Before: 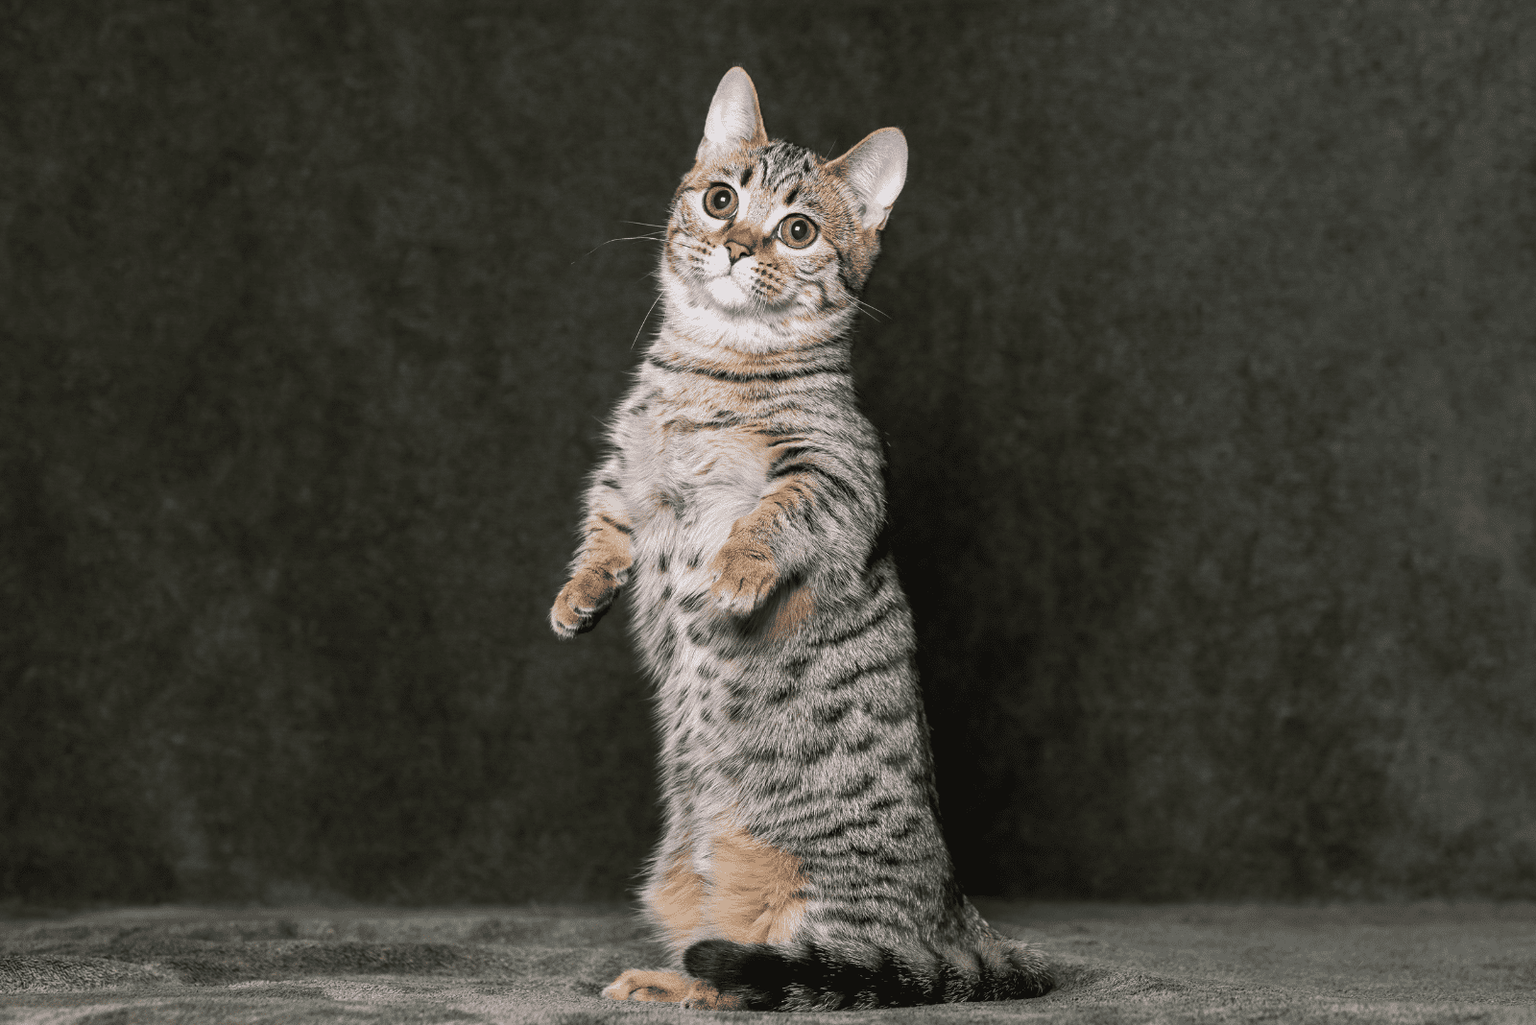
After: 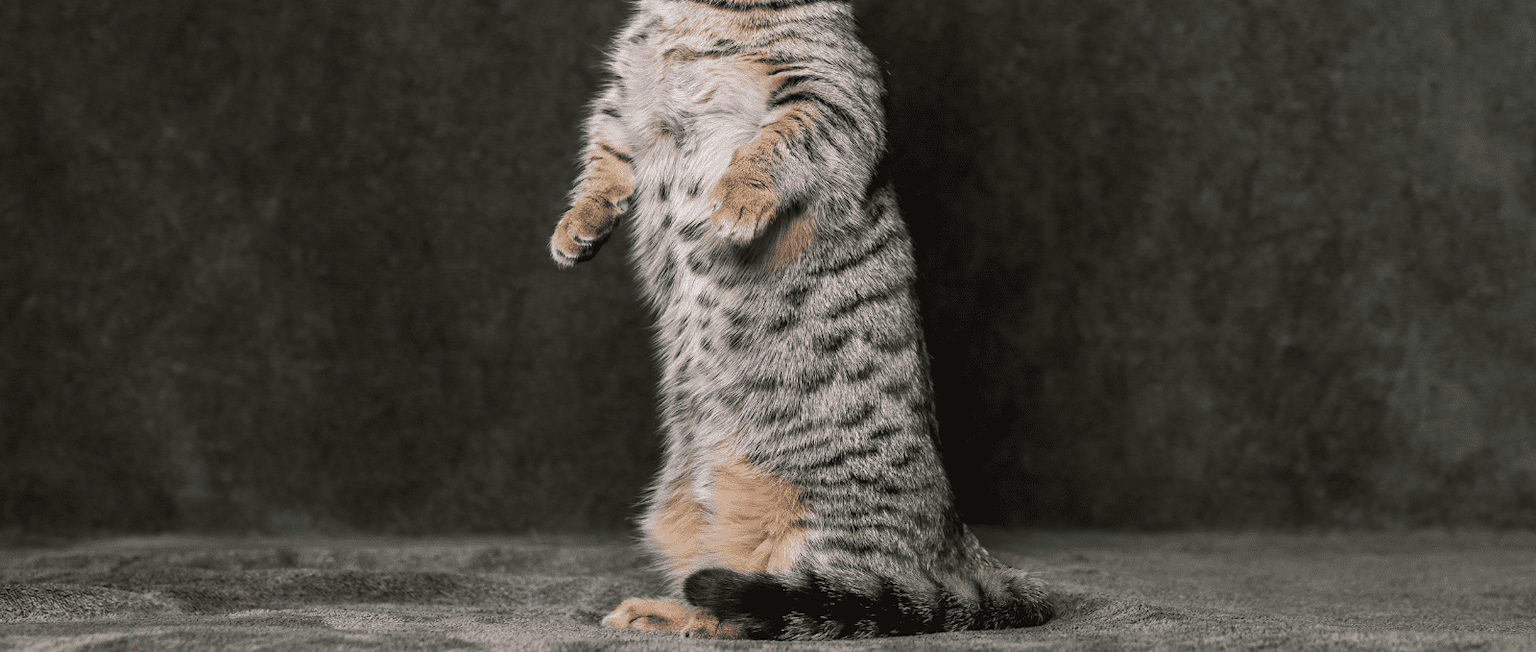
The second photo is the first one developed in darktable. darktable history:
crop and rotate: top 36.246%
